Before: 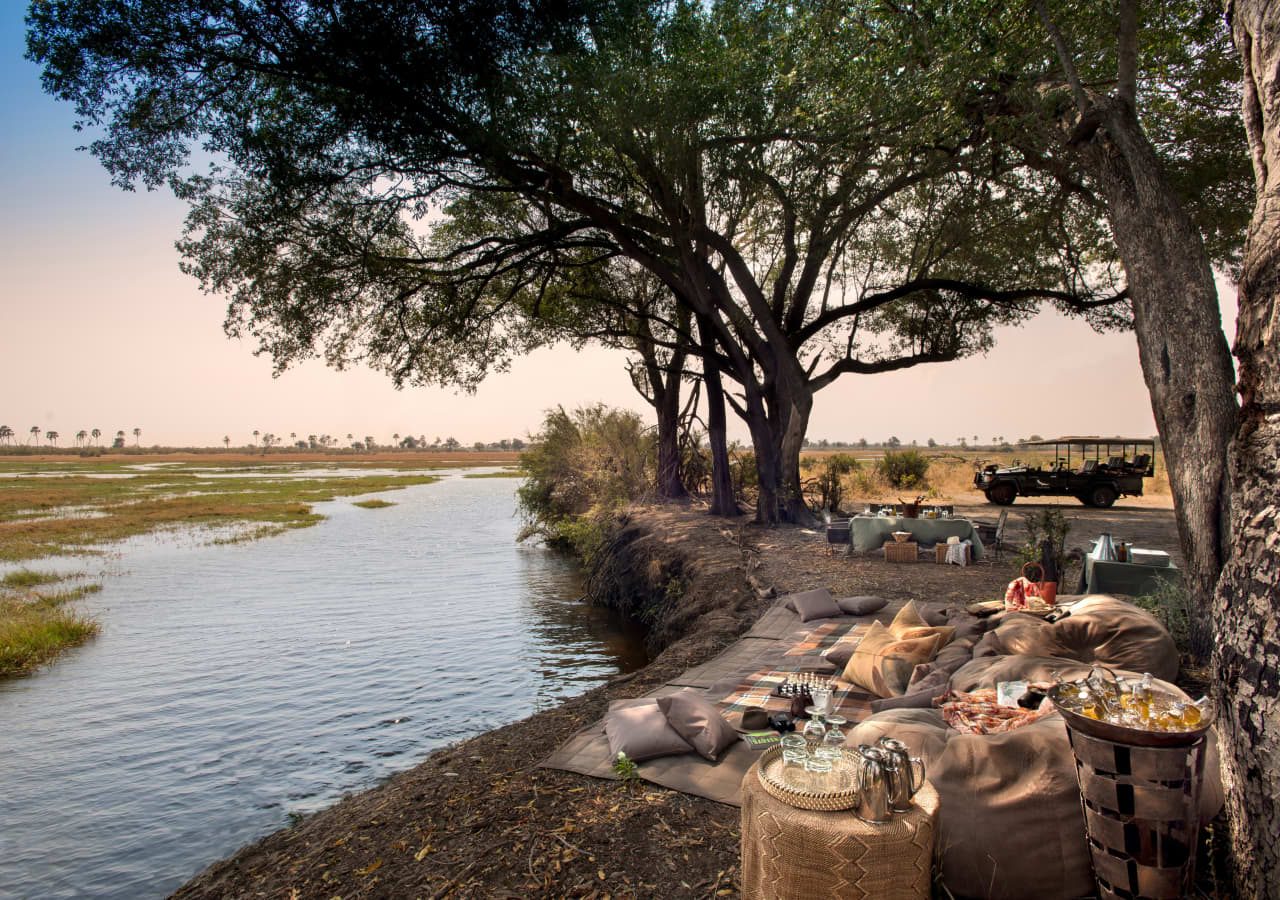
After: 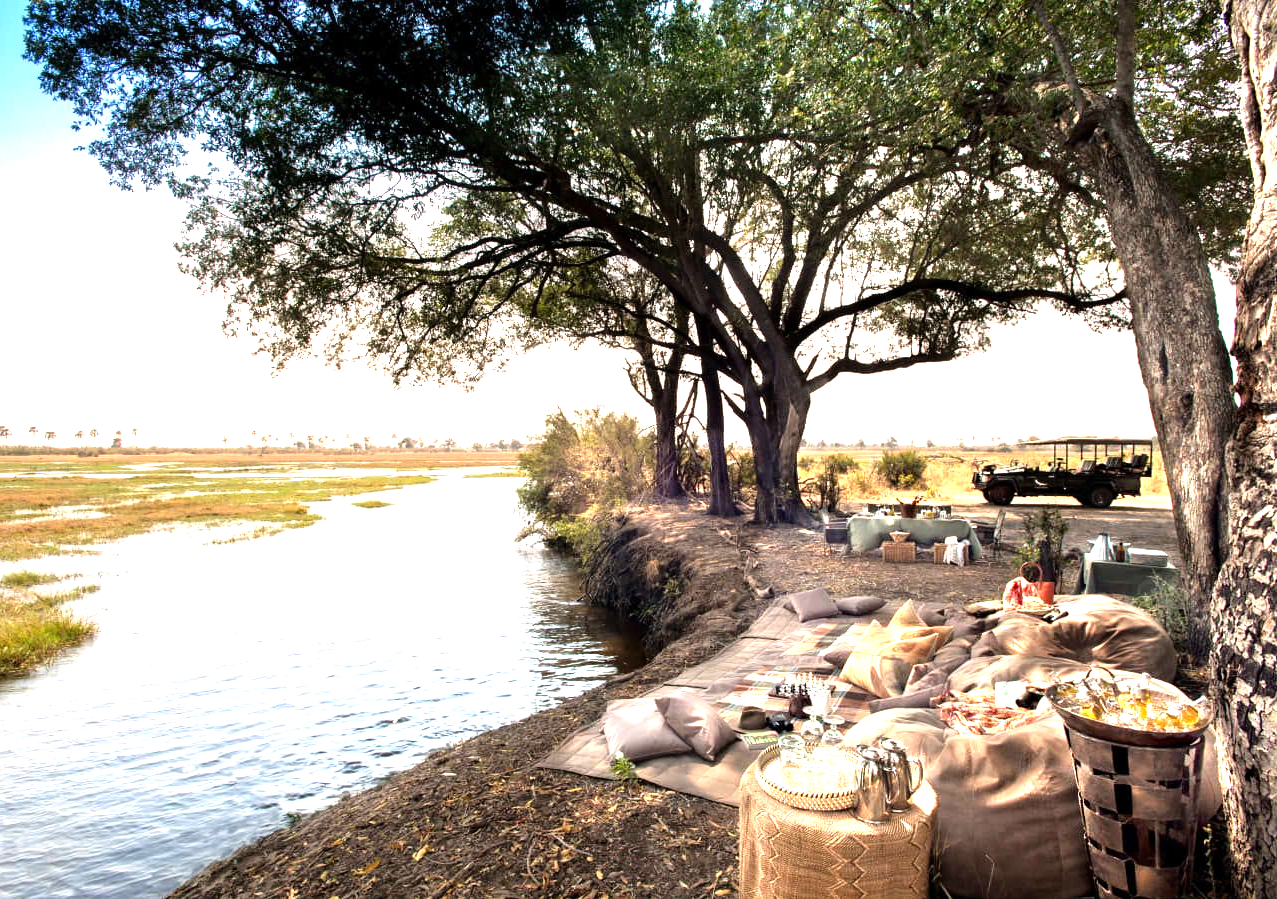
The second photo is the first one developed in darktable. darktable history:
exposure: exposure 0.947 EV, compensate highlight preservation false
tone equalizer: -8 EV -0.761 EV, -7 EV -0.68 EV, -6 EV -0.617 EV, -5 EV -0.372 EV, -3 EV 0.385 EV, -2 EV 0.6 EV, -1 EV 0.678 EV, +0 EV 0.776 EV
crop and rotate: left 0.185%, bottom 0.012%
